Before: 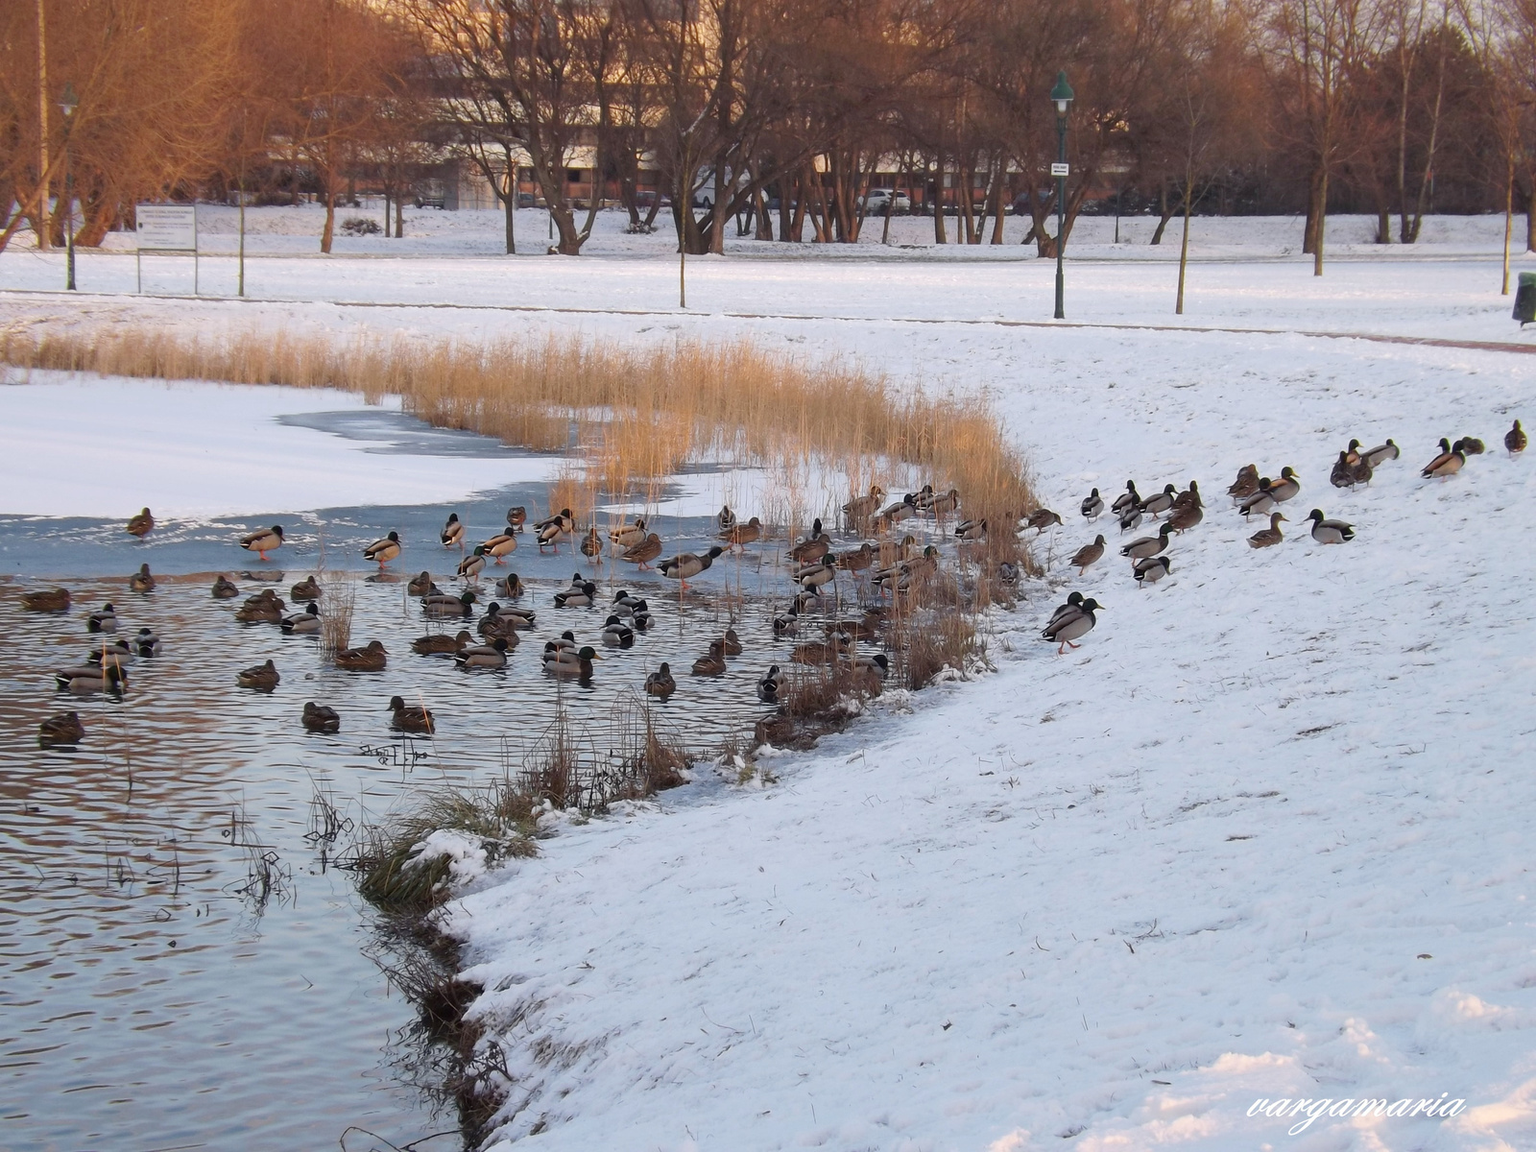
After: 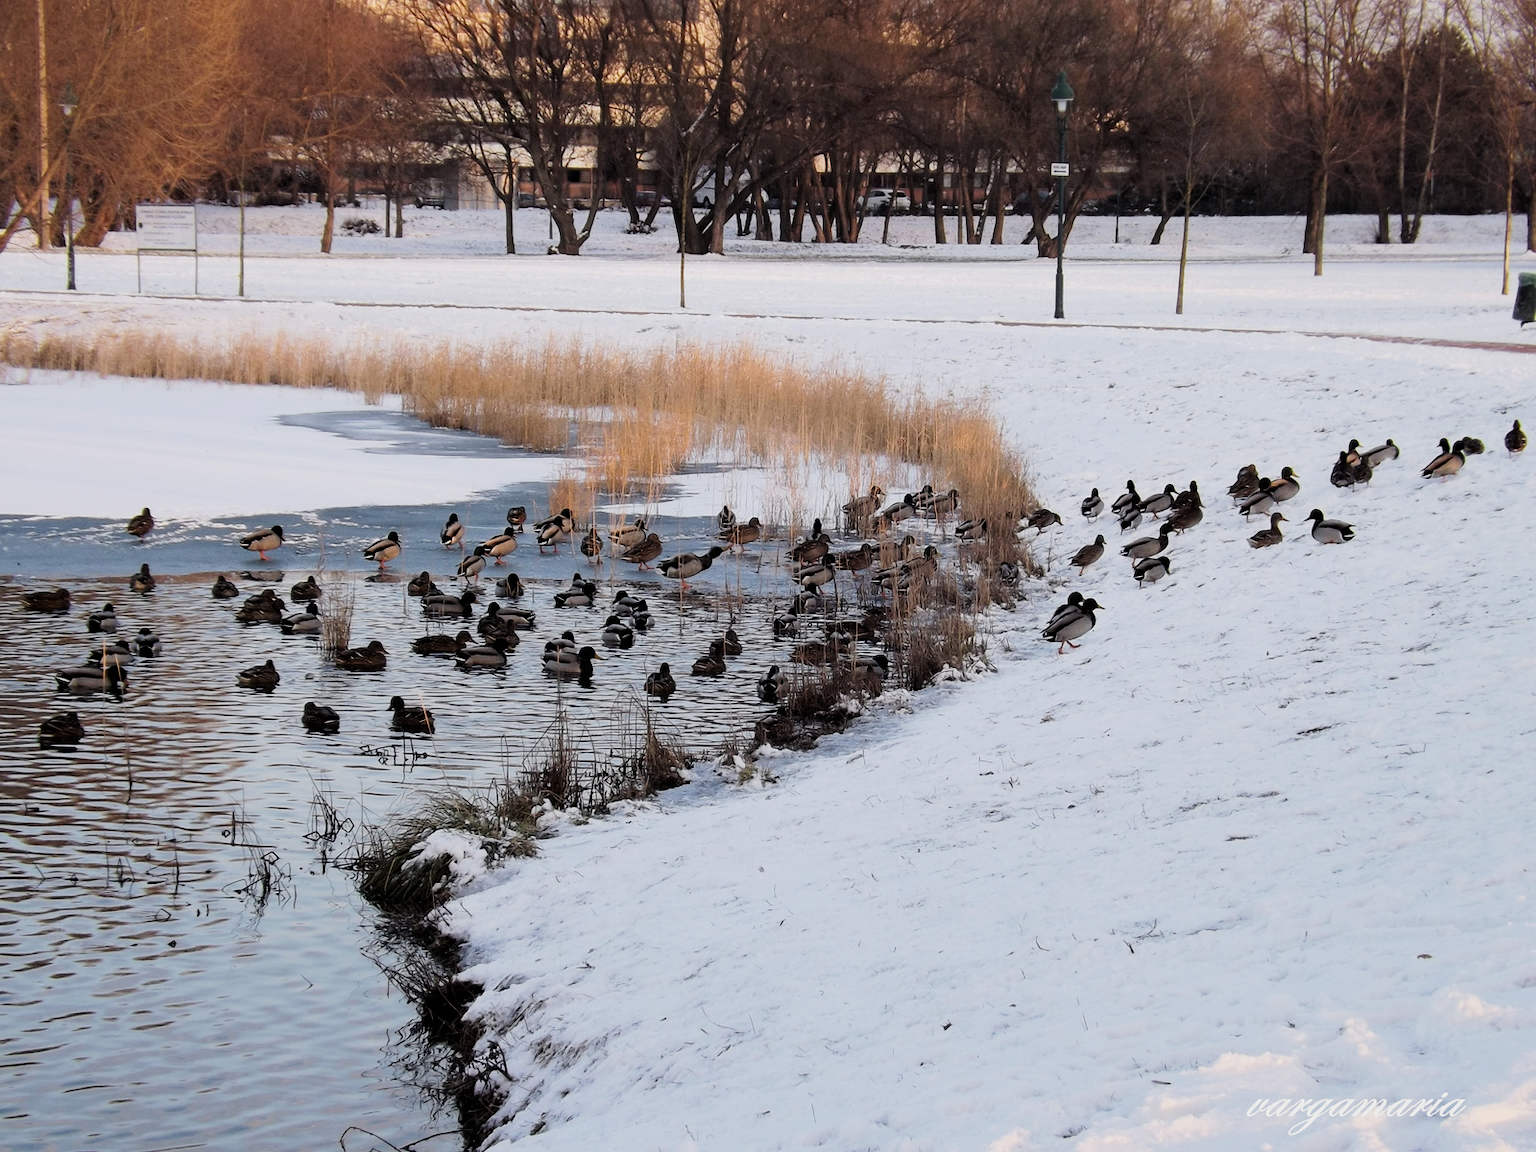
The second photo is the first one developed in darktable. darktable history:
filmic rgb: black relative exposure -5.14 EV, white relative exposure 3.54 EV, hardness 3.18, contrast 1.405, highlights saturation mix -49.64%
